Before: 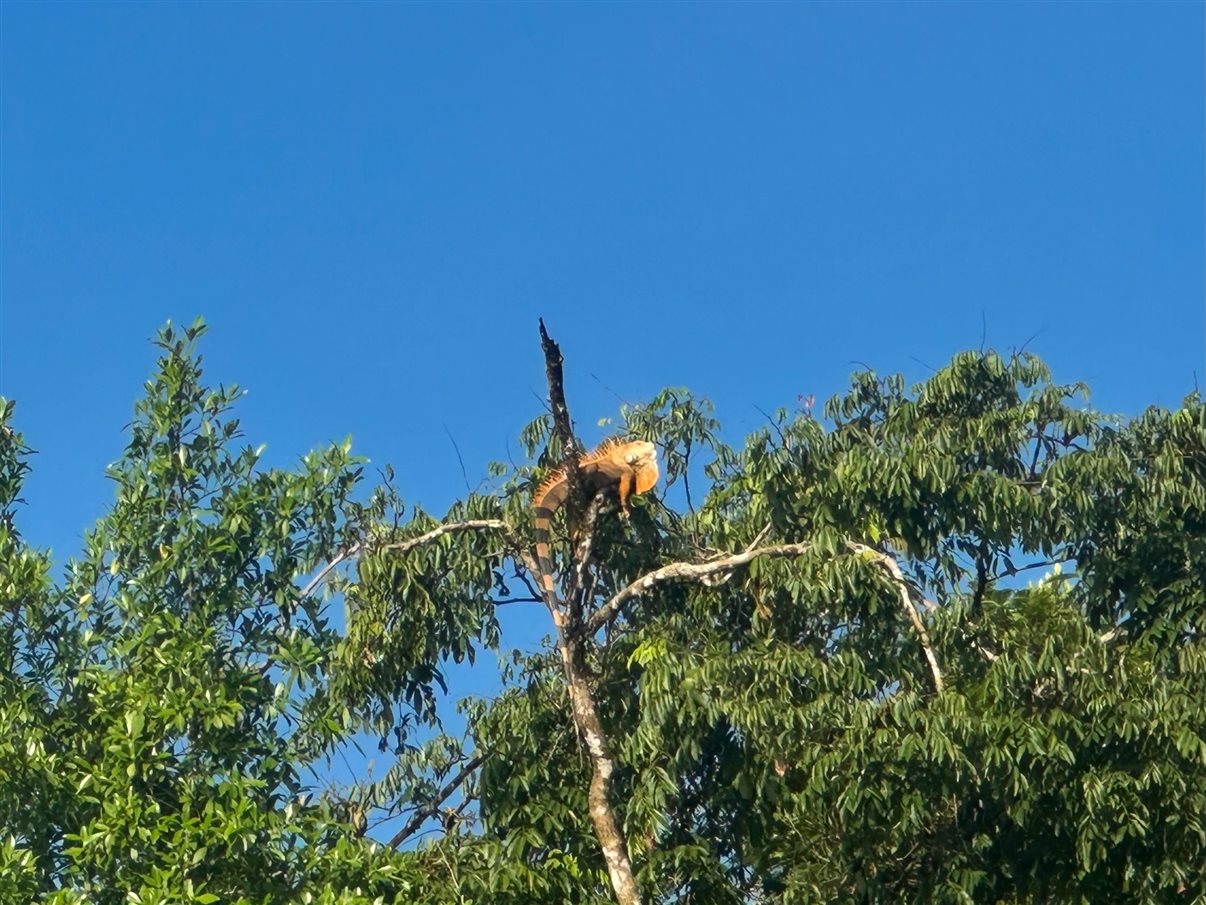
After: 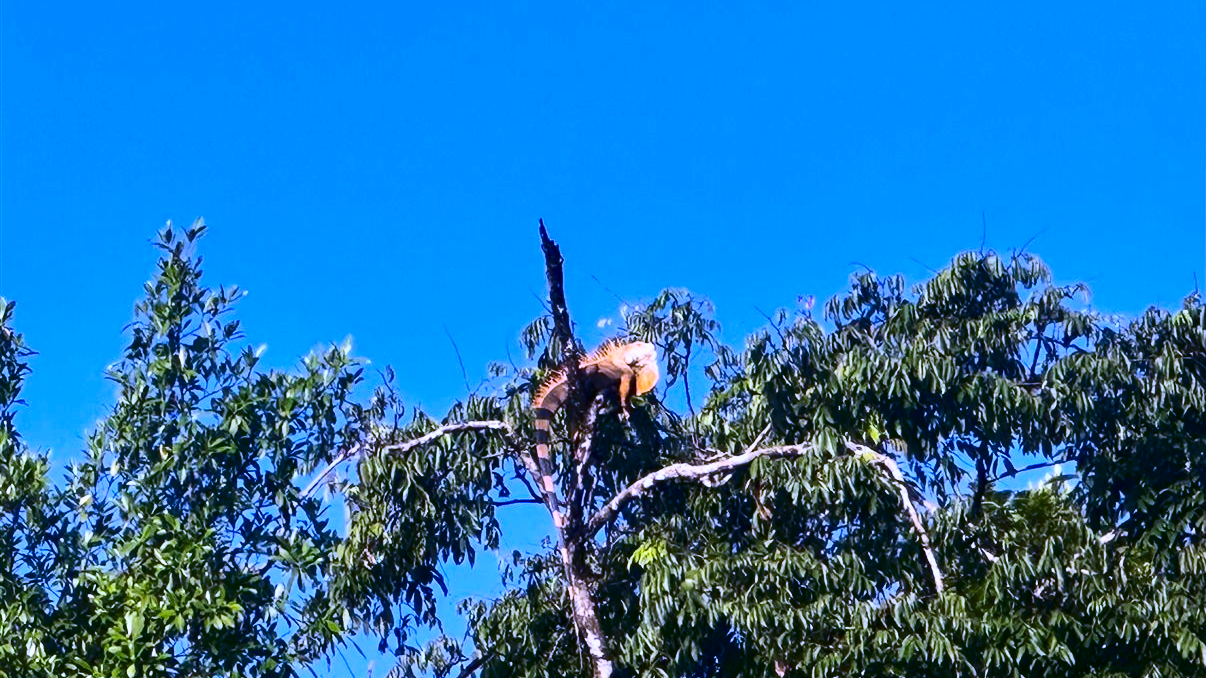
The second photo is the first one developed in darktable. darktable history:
white balance: red 0.98, blue 1.61
contrast brightness saturation: contrast 0.32, brightness -0.08, saturation 0.17
crop: top 11.038%, bottom 13.962%
